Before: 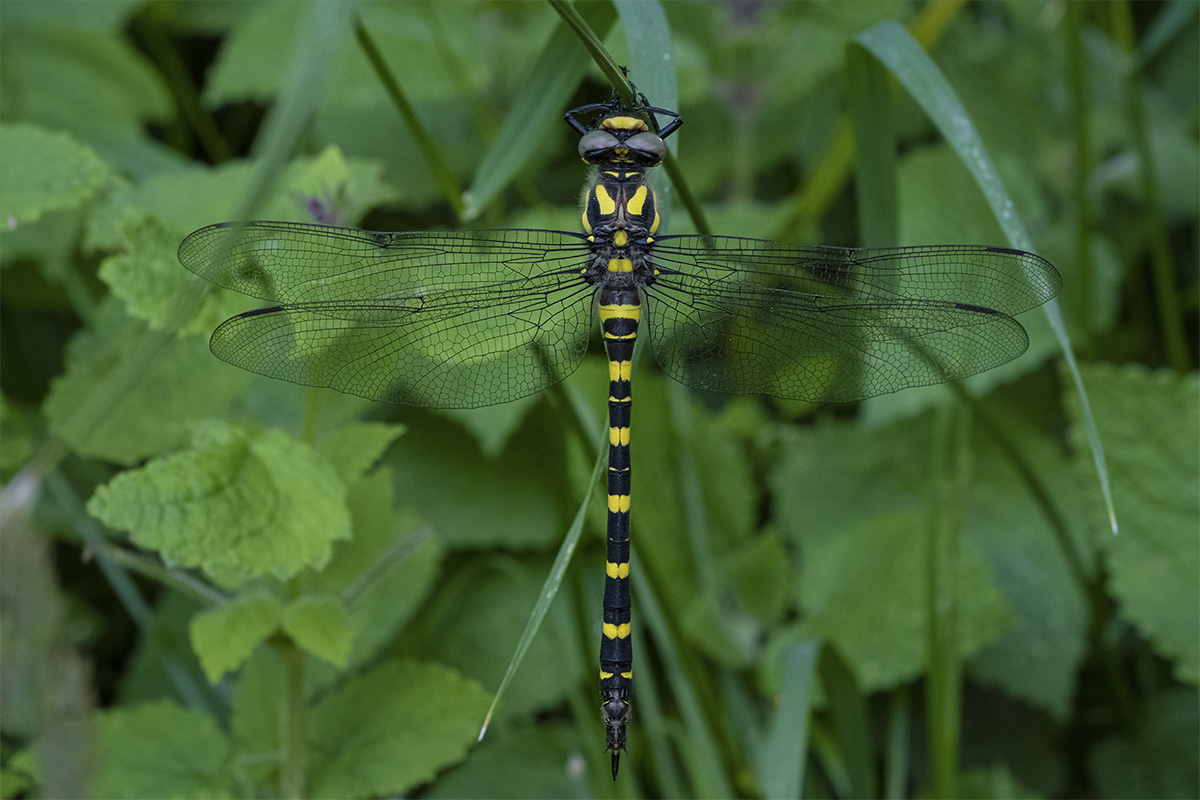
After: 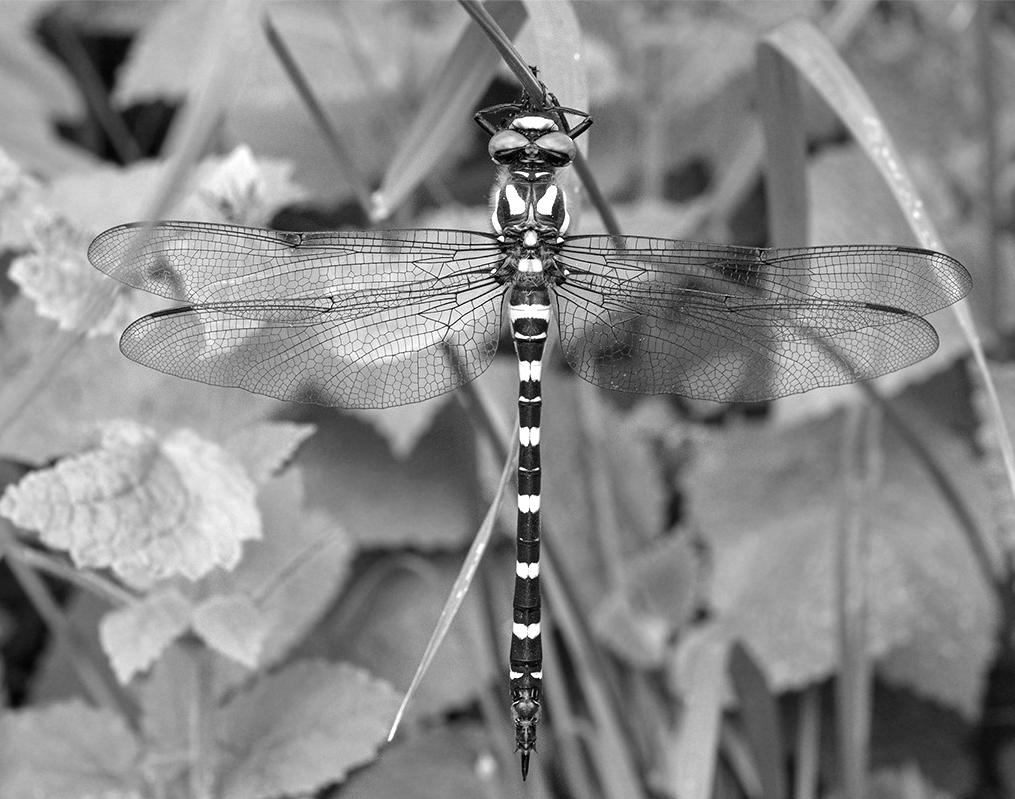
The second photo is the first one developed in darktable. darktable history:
color zones: curves: ch1 [(0, -0.394) (0.143, -0.394) (0.286, -0.394) (0.429, -0.392) (0.571, -0.391) (0.714, -0.391) (0.857, -0.391) (1, -0.394)]
exposure: black level correction 0, exposure 1.409 EV, compensate exposure bias true, compensate highlight preservation false
crop: left 7.573%, right 7.812%
